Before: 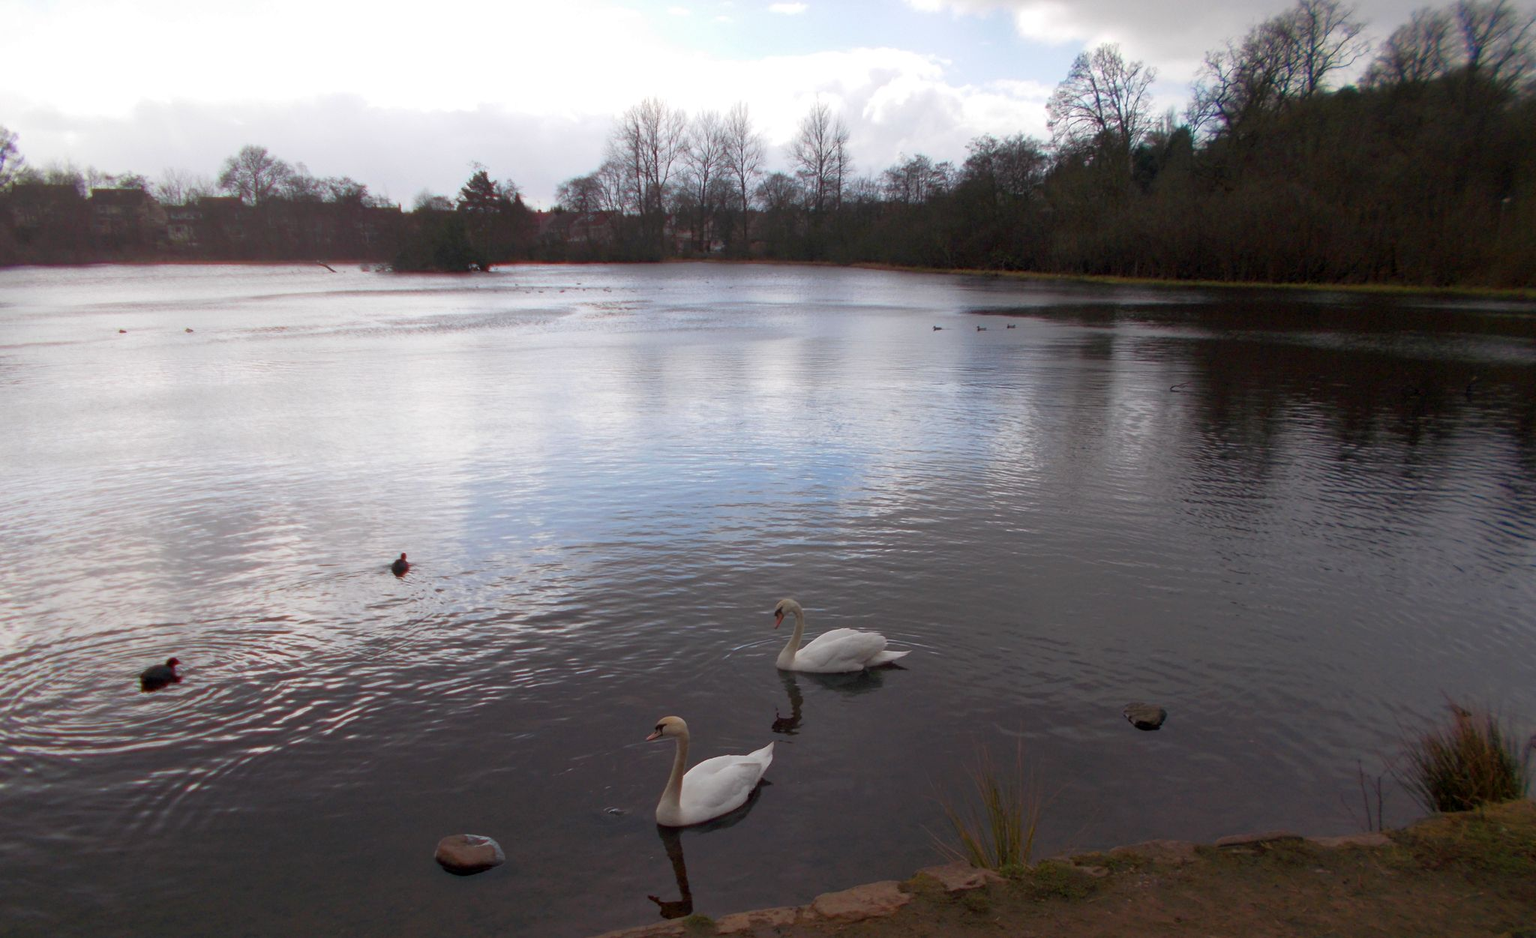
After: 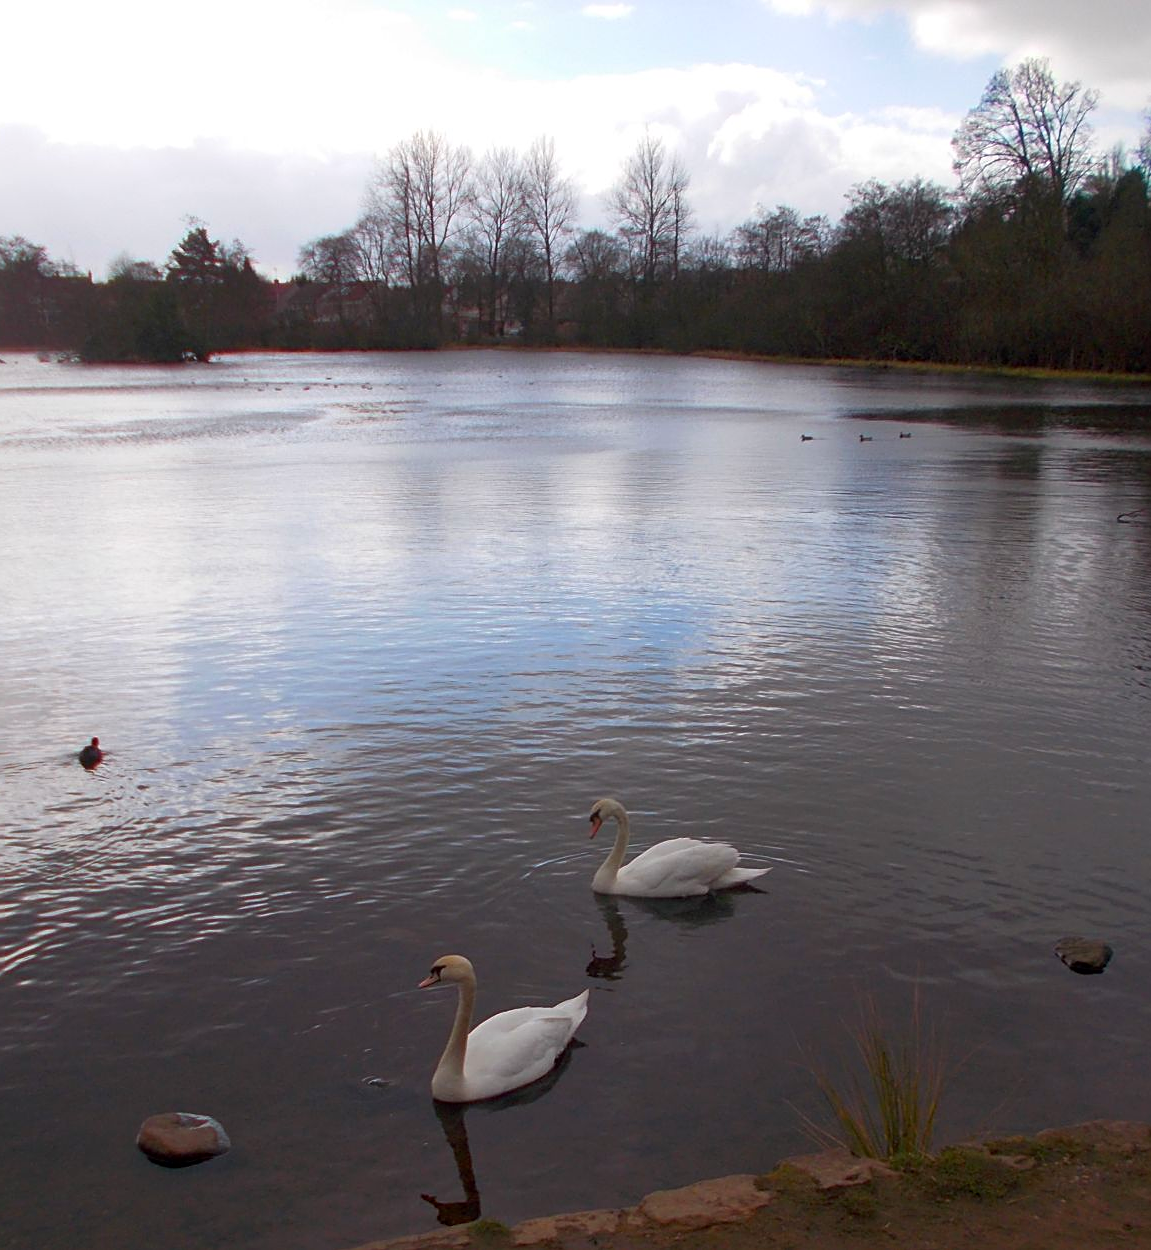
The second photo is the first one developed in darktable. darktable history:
crop: left 21.634%, right 22.139%, bottom 0.01%
contrast brightness saturation: contrast 0.043, saturation 0.162
sharpen: on, module defaults
